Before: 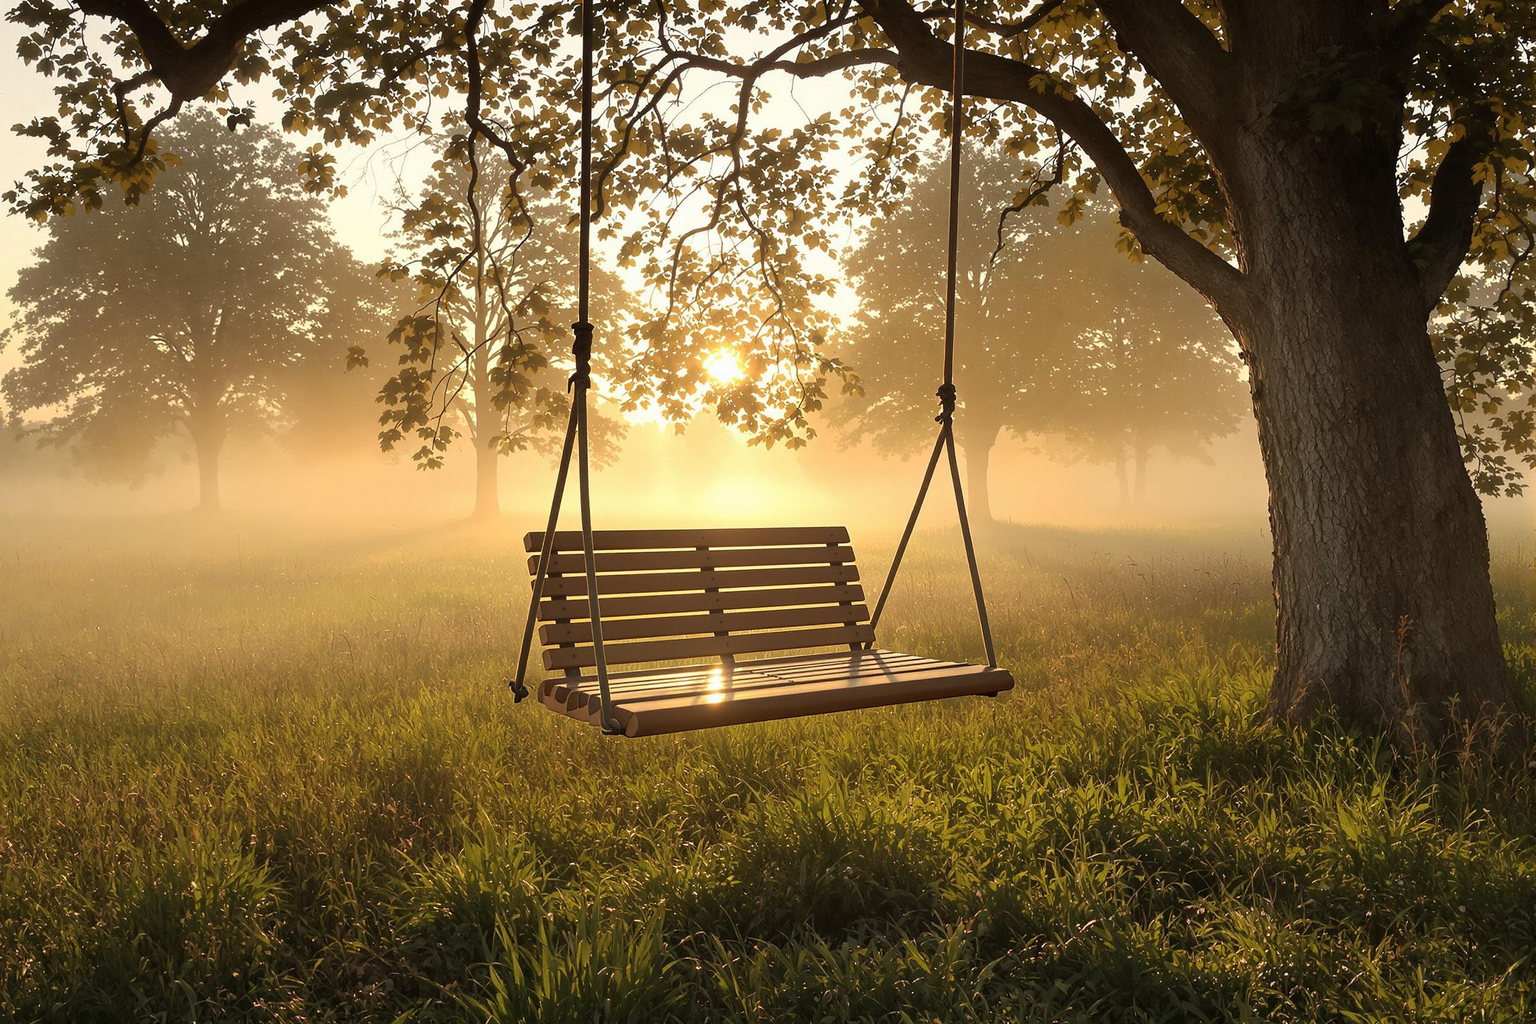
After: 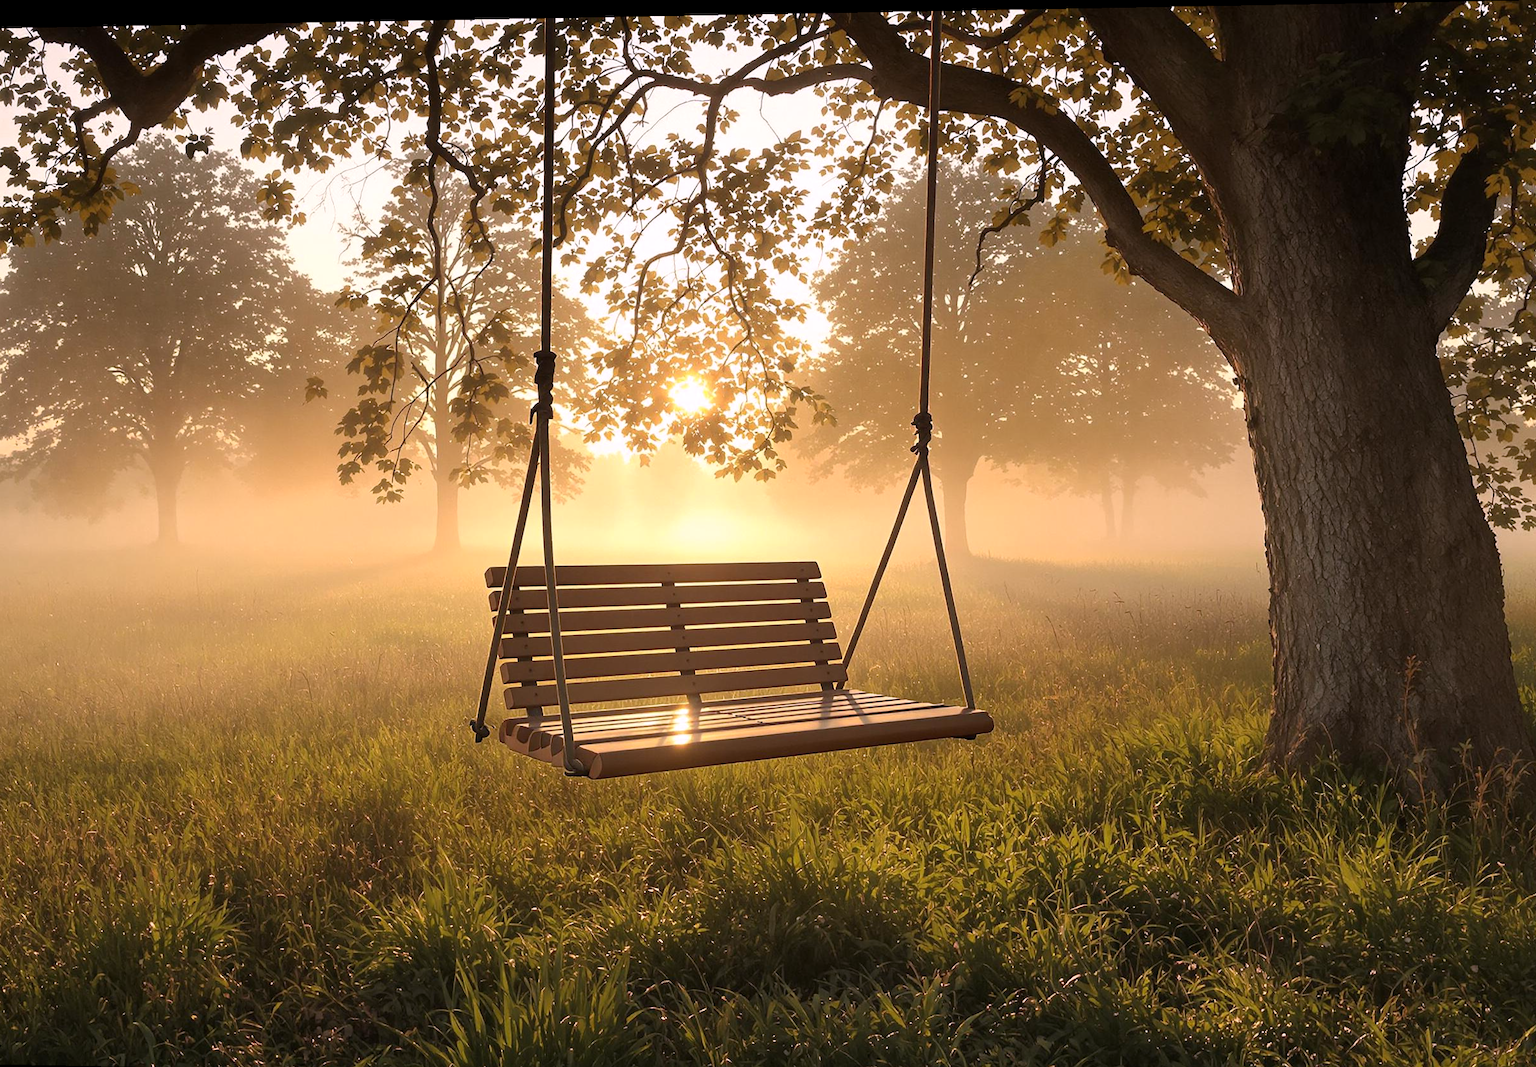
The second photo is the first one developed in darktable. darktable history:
white balance: red 1.05, blue 1.072
rotate and perspective: lens shift (horizontal) -0.055, automatic cropping off
crop and rotate: left 2.536%, right 1.107%, bottom 2.246%
